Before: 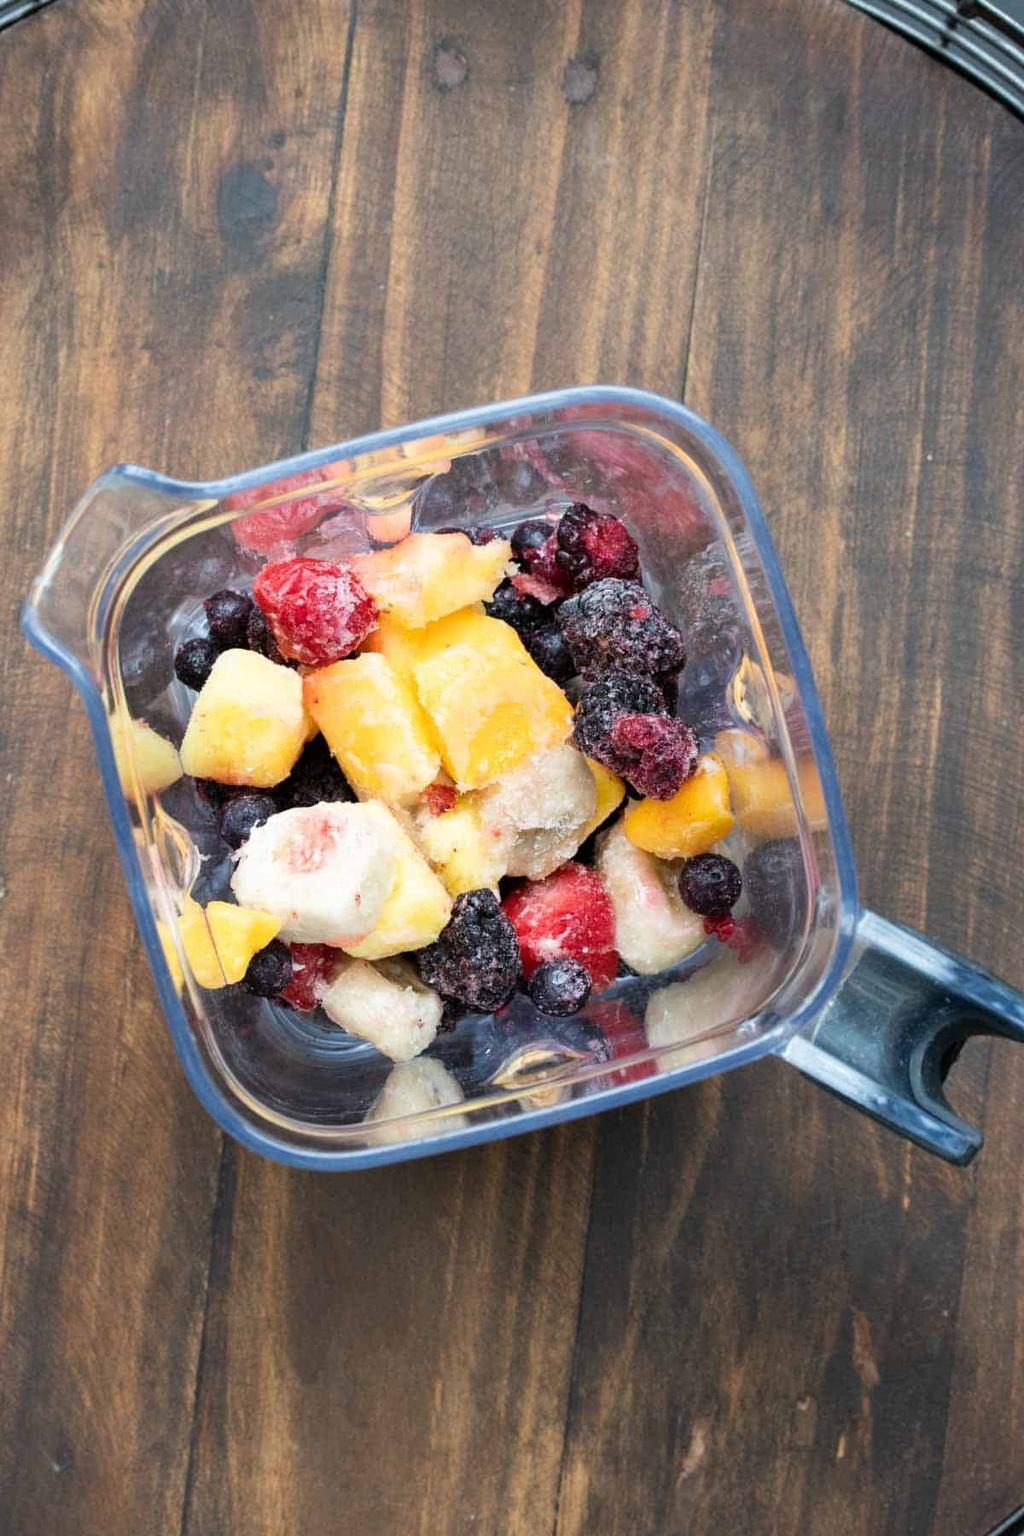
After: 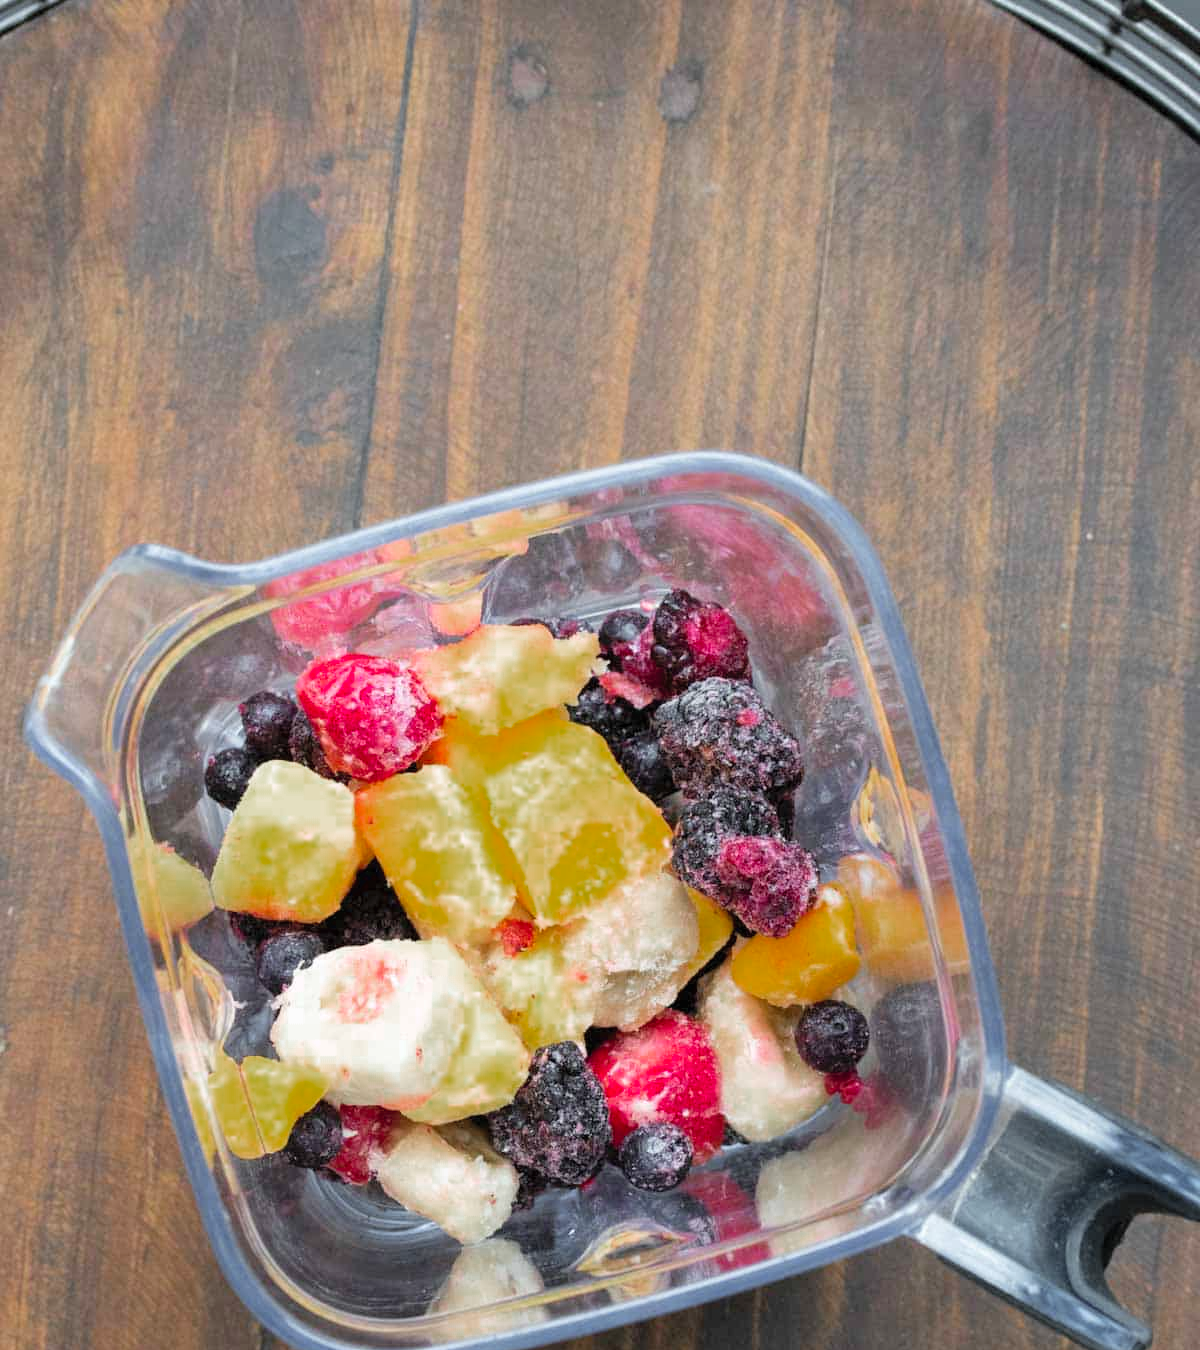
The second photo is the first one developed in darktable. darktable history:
crop: bottom 24.991%
contrast brightness saturation: brightness 0.116
color zones: curves: ch0 [(0, 0.48) (0.209, 0.398) (0.305, 0.332) (0.429, 0.493) (0.571, 0.5) (0.714, 0.5) (0.857, 0.5) (1, 0.48)]; ch1 [(0, 0.633) (0.143, 0.586) (0.286, 0.489) (0.429, 0.448) (0.571, 0.31) (0.714, 0.335) (0.857, 0.492) (1, 0.633)]; ch2 [(0, 0.448) (0.143, 0.498) (0.286, 0.5) (0.429, 0.5) (0.571, 0.5) (0.714, 0.5) (0.857, 0.5) (1, 0.448)]
